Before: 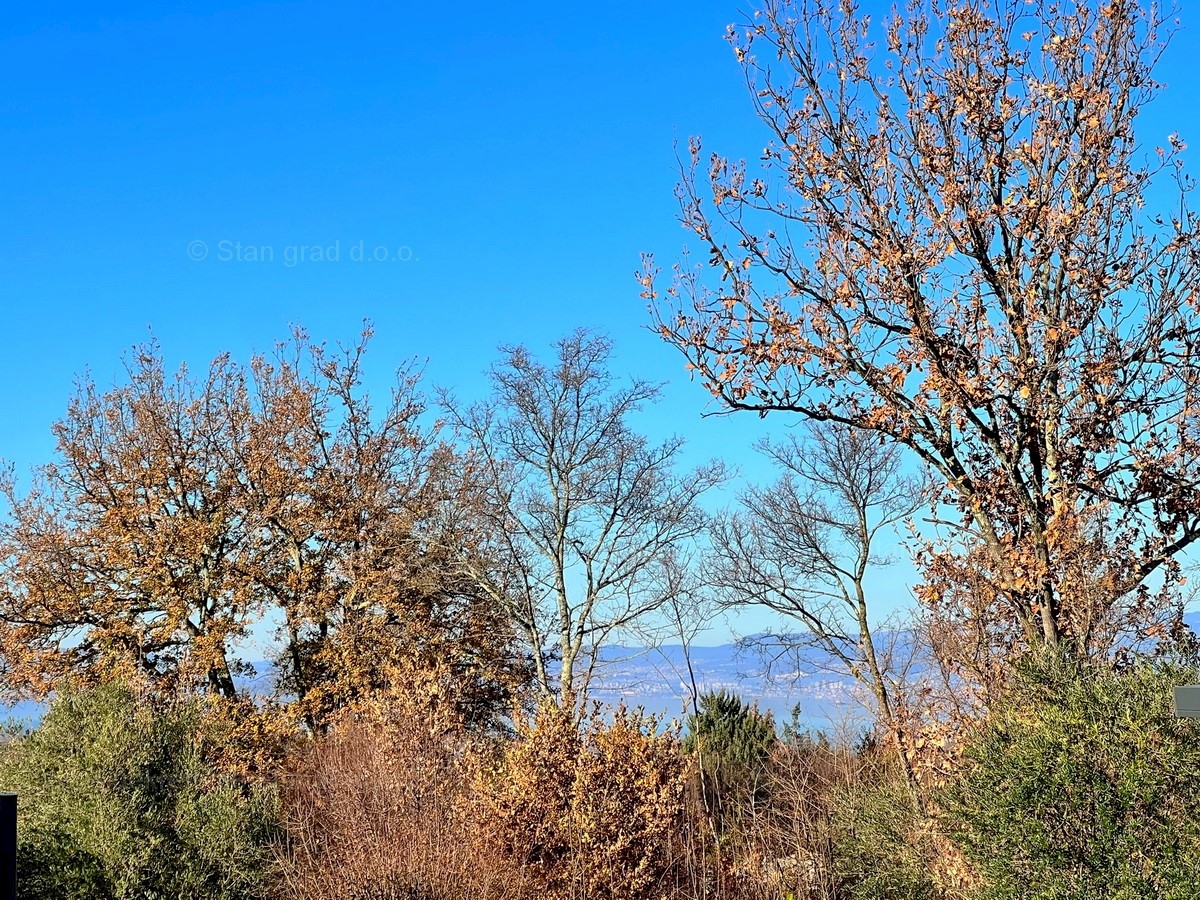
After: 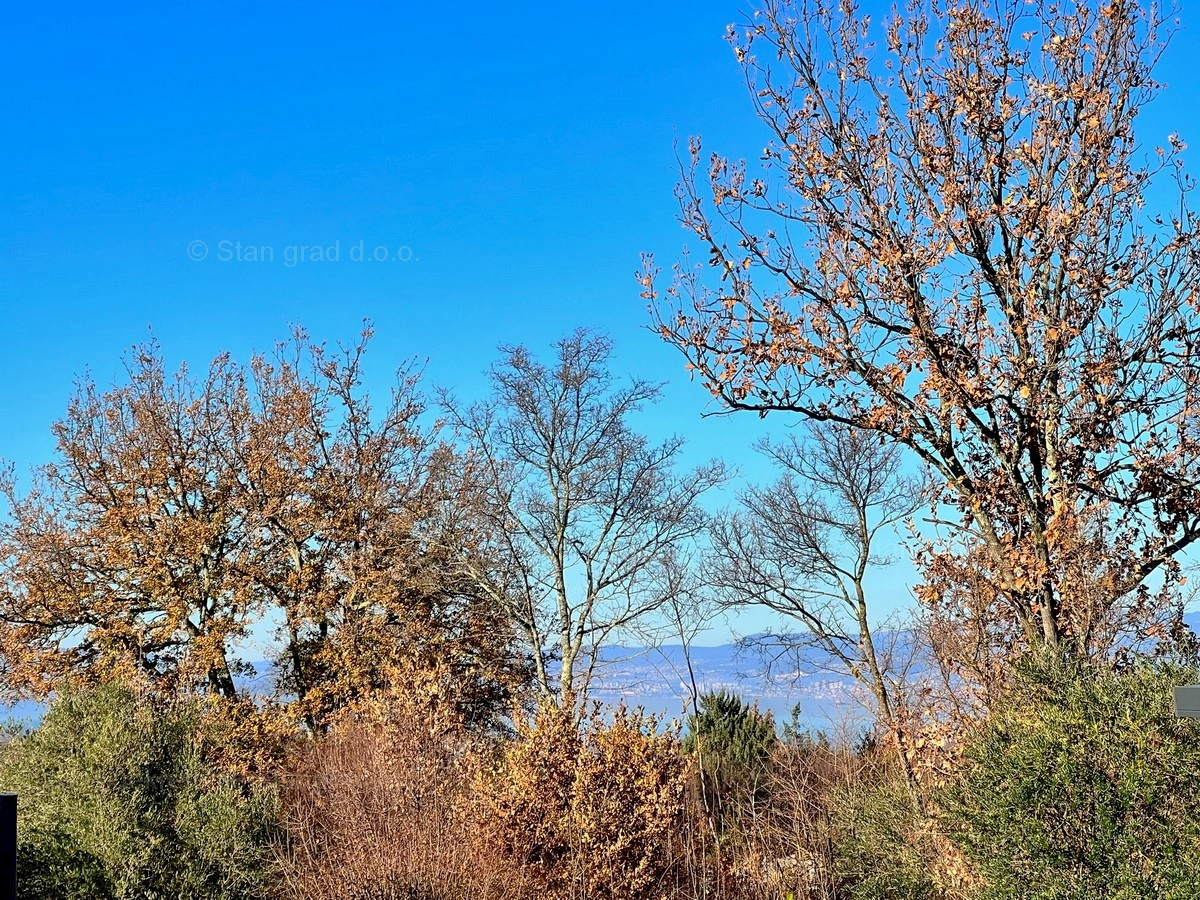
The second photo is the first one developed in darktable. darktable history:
shadows and highlights: shadows 25.38, highlights -48.19, soften with gaussian
